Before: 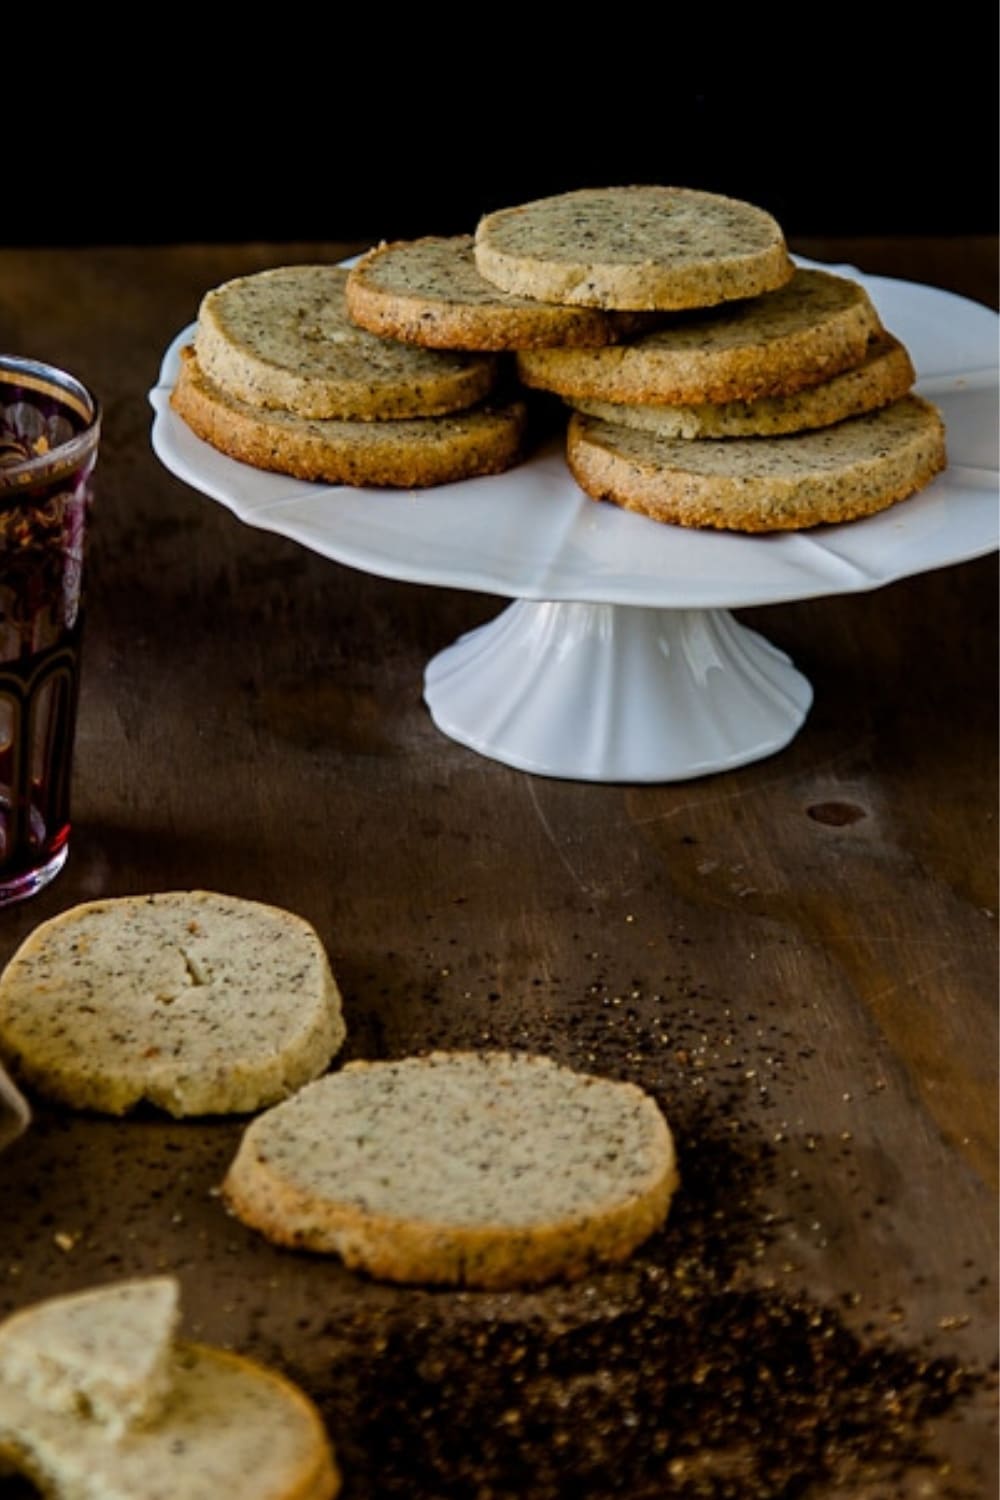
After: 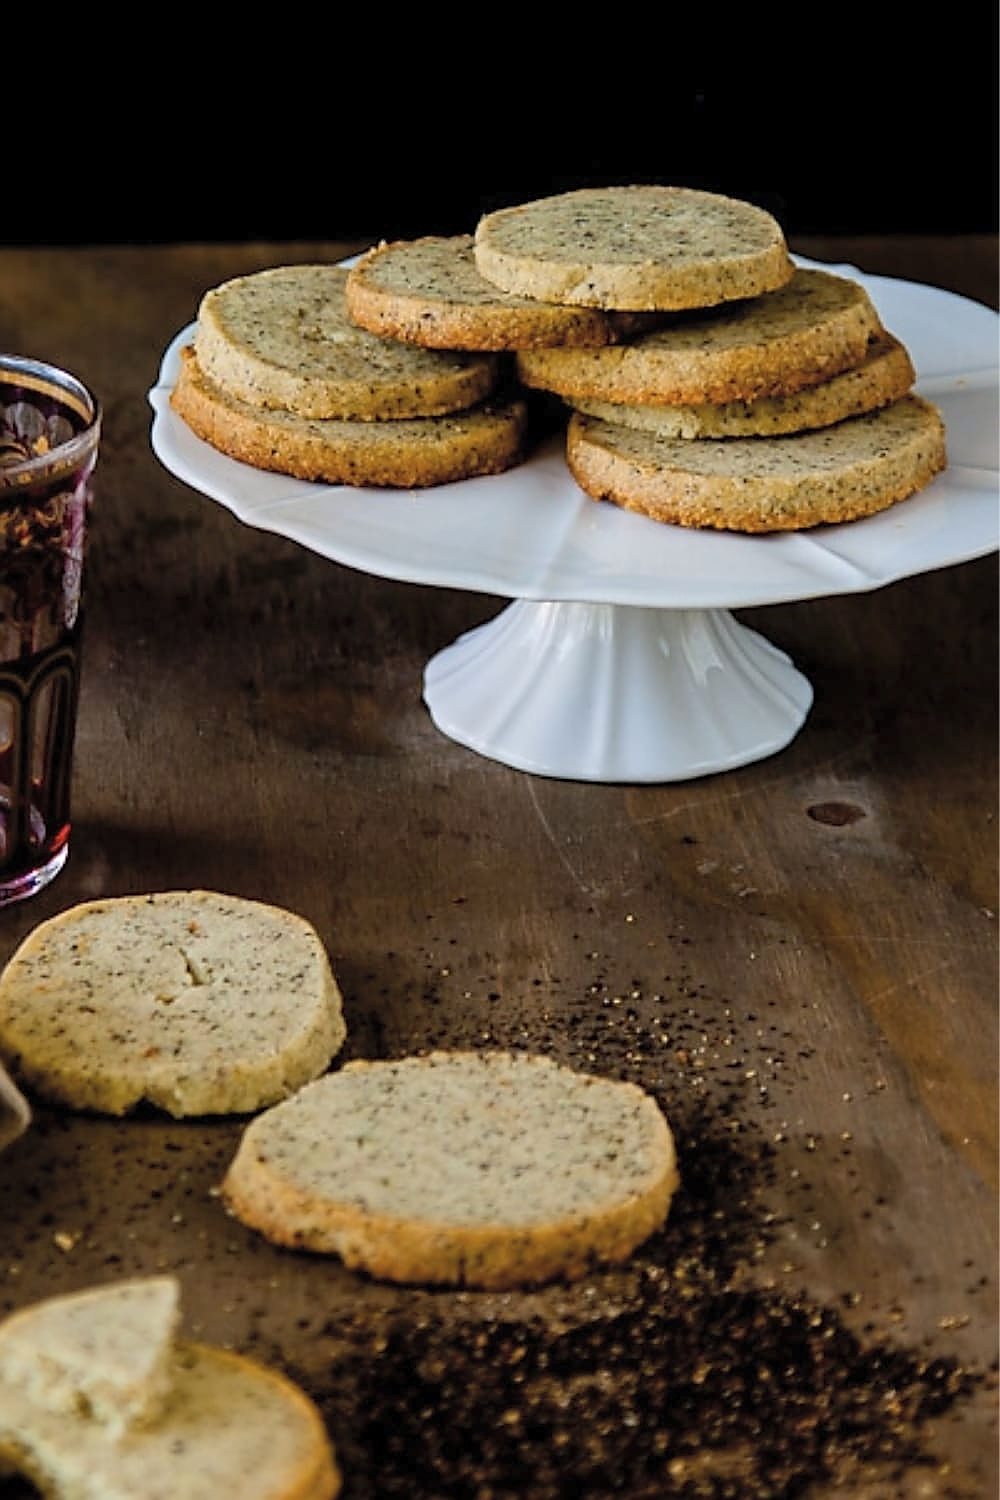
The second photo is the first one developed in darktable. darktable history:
contrast brightness saturation: brightness 0.15
sharpen: radius 1.4, amount 1.25, threshold 0.7
